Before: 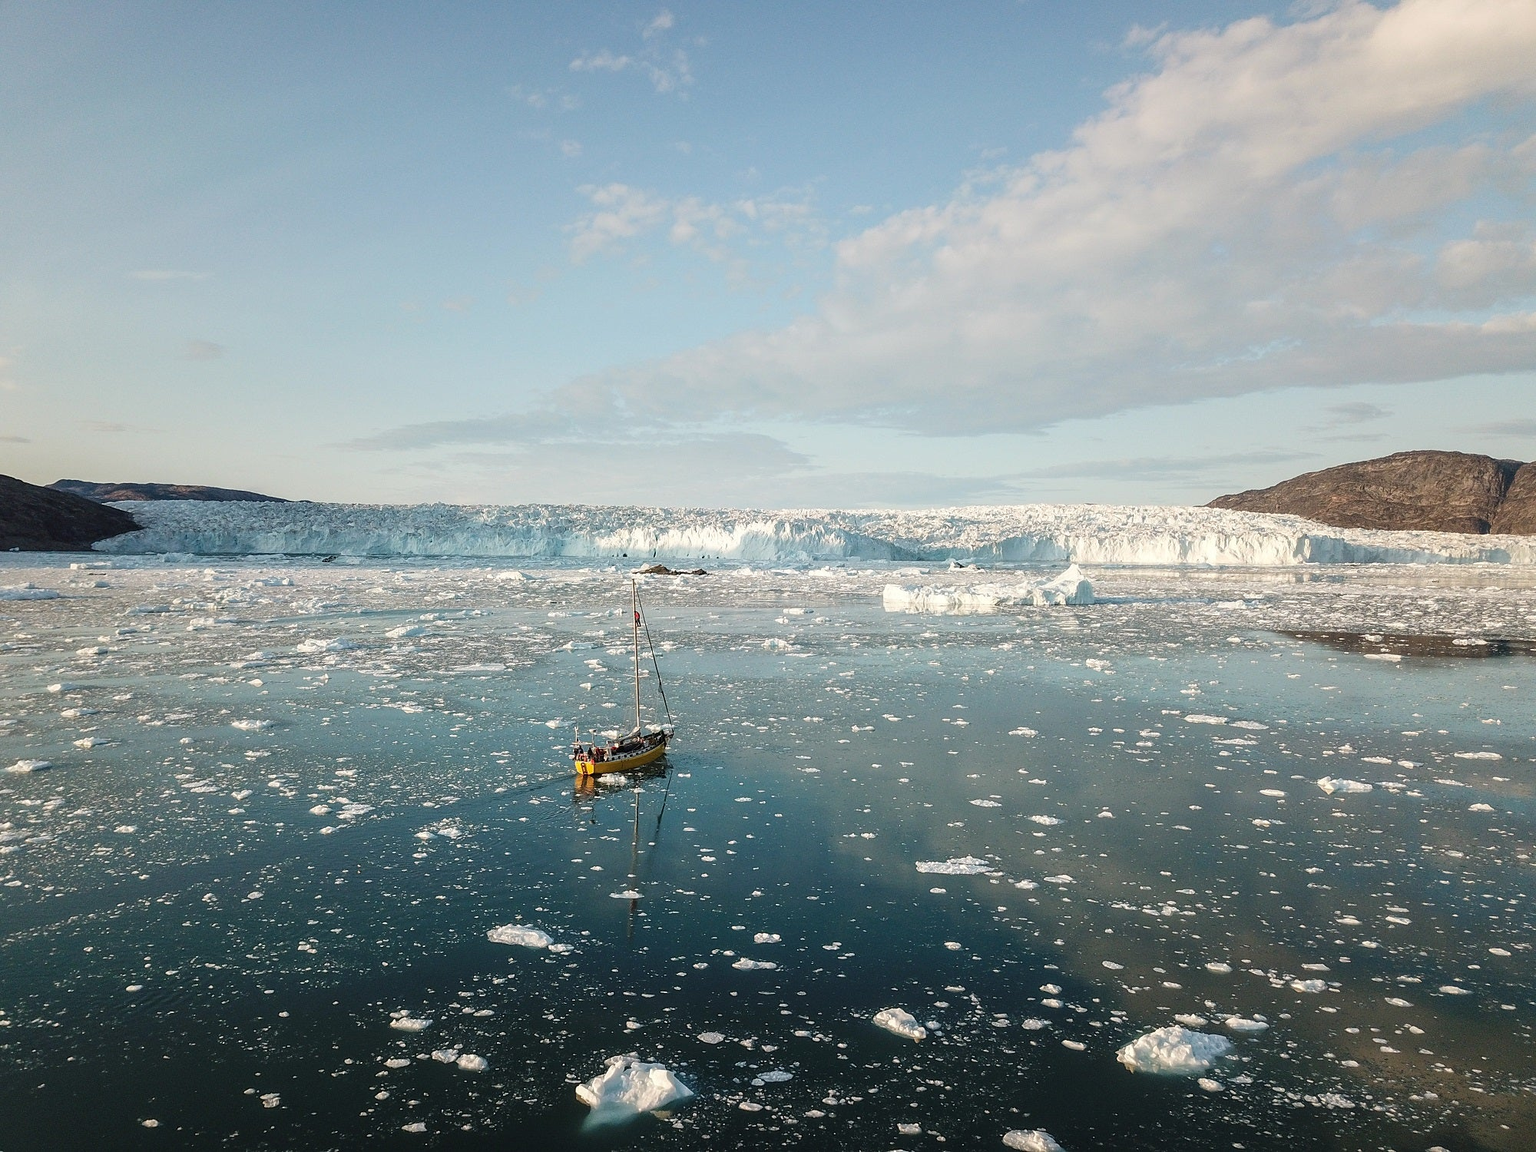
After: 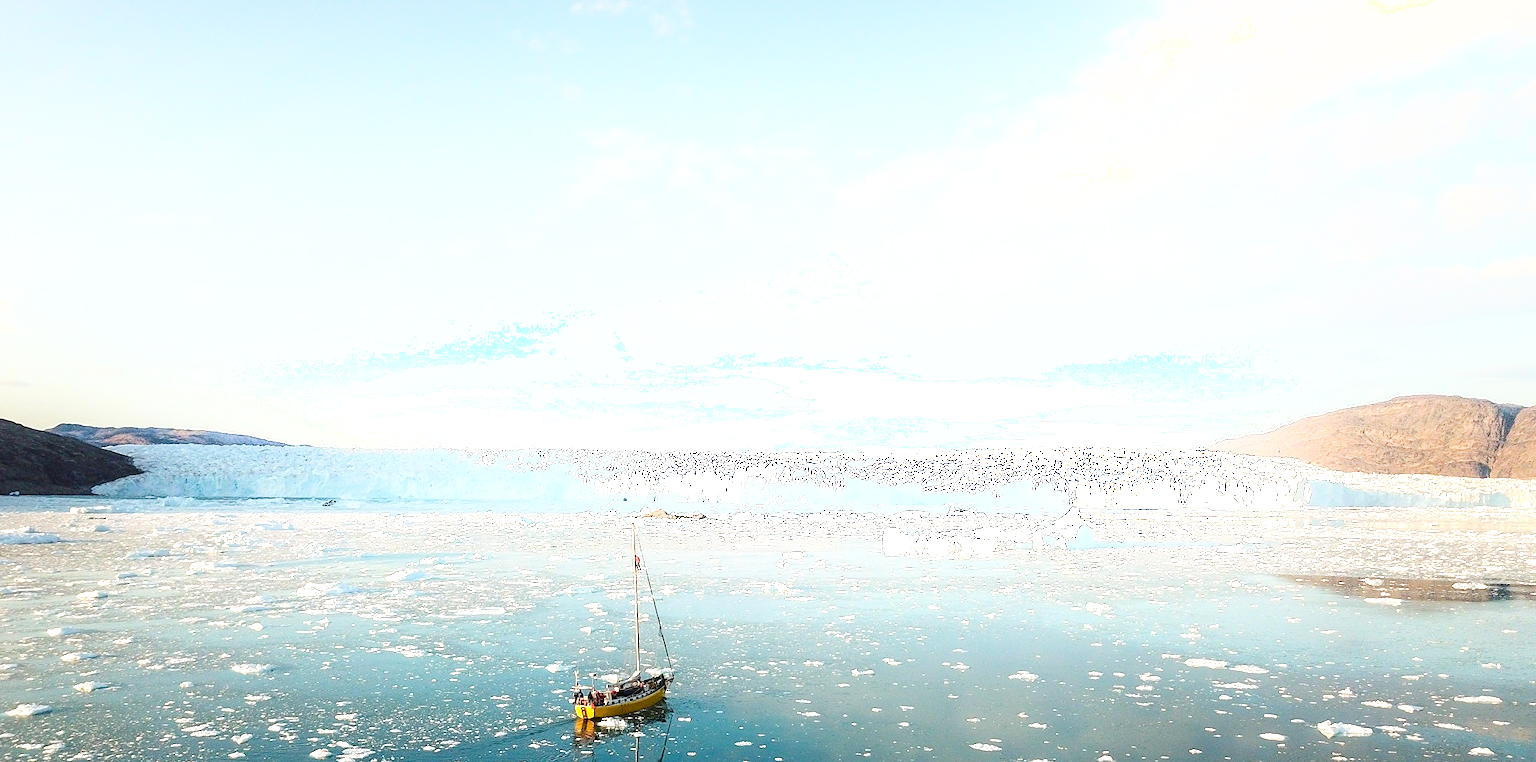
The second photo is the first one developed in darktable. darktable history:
crop and rotate: top 4.924%, bottom 28.852%
shadows and highlights: shadows -55.88, highlights 87.87, soften with gaussian
color balance rgb: shadows lift › hue 85.94°, perceptual saturation grading › global saturation 20%, perceptual saturation grading › highlights -24.931%, perceptual saturation grading › shadows 49.839%, perceptual brilliance grading › global brilliance 20.296%, global vibrance 8.029%
